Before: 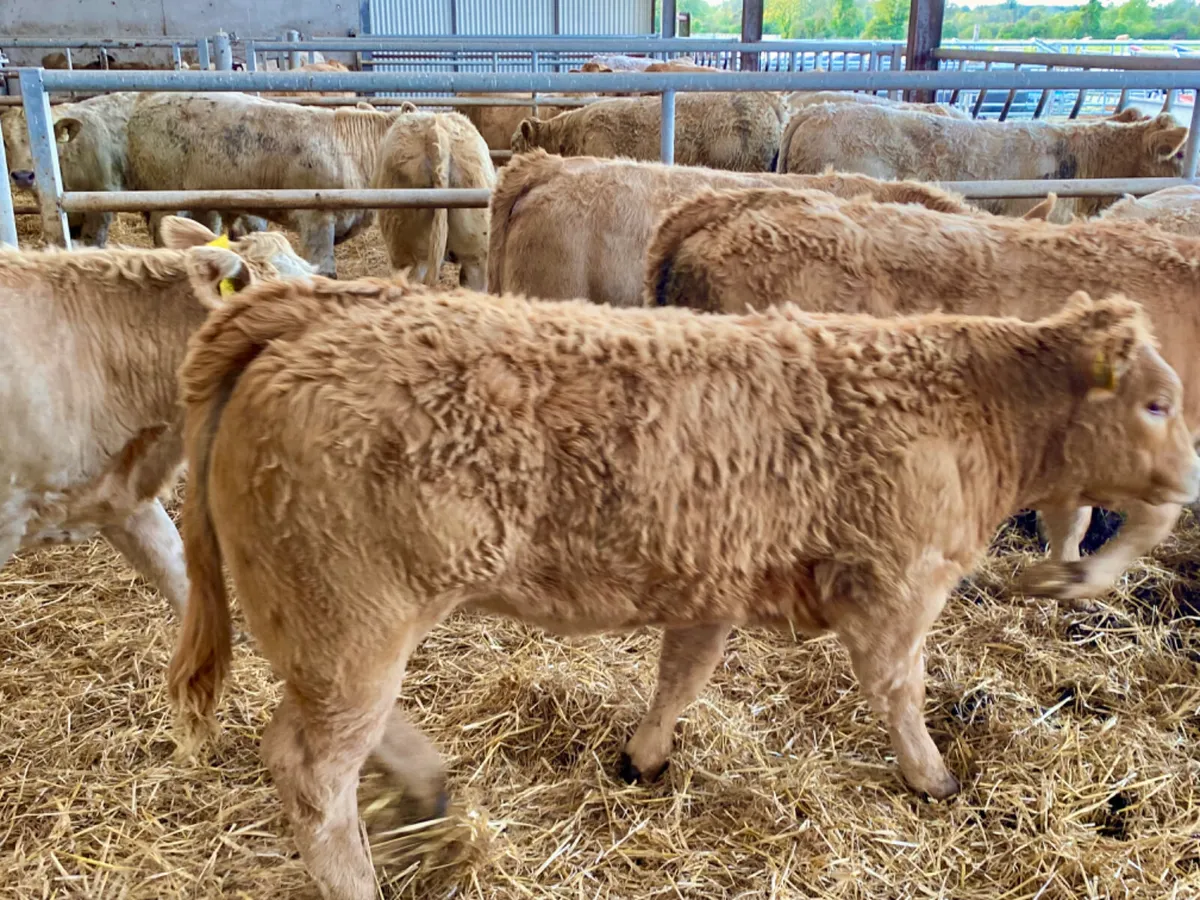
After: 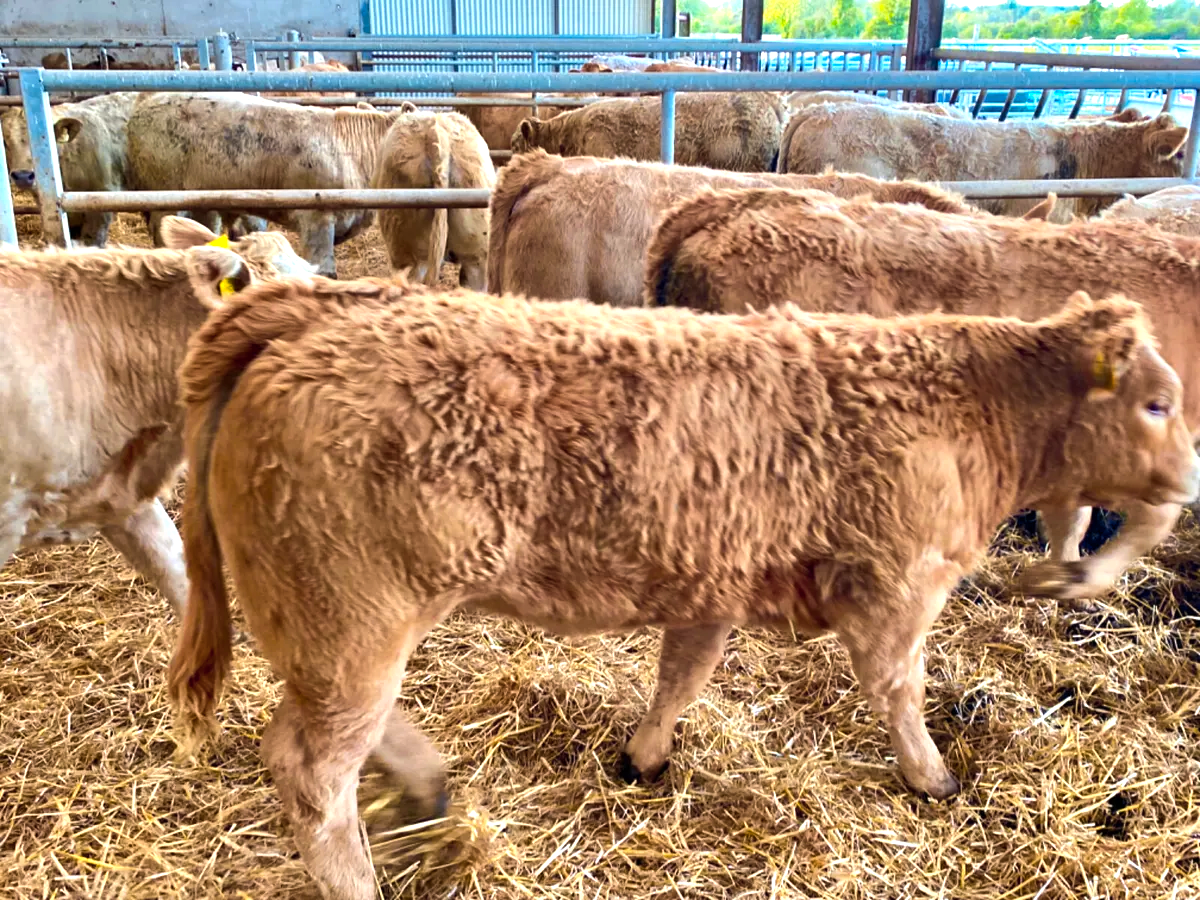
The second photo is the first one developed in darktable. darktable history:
color balance rgb: linear chroma grading › shadows -8.219%, linear chroma grading › global chroma 9.989%, perceptual saturation grading › global saturation 19.663%, hue shift -9.46°, perceptual brilliance grading › global brilliance -5.801%, perceptual brilliance grading › highlights 23.639%, perceptual brilliance grading › mid-tones 7.302%, perceptual brilliance grading › shadows -4.905%
